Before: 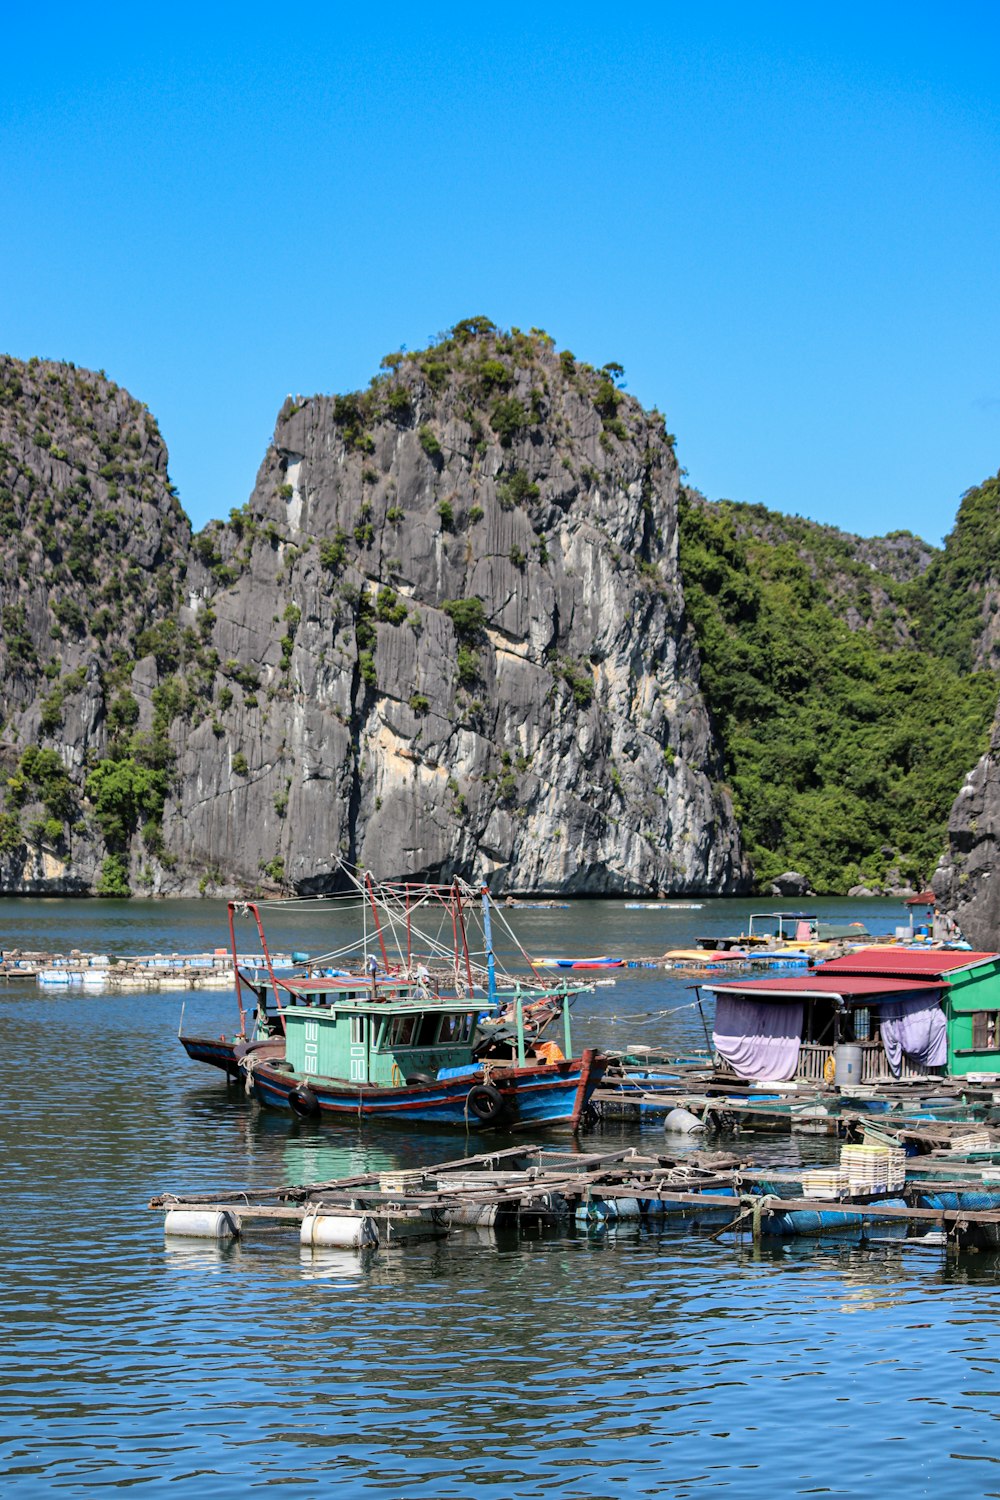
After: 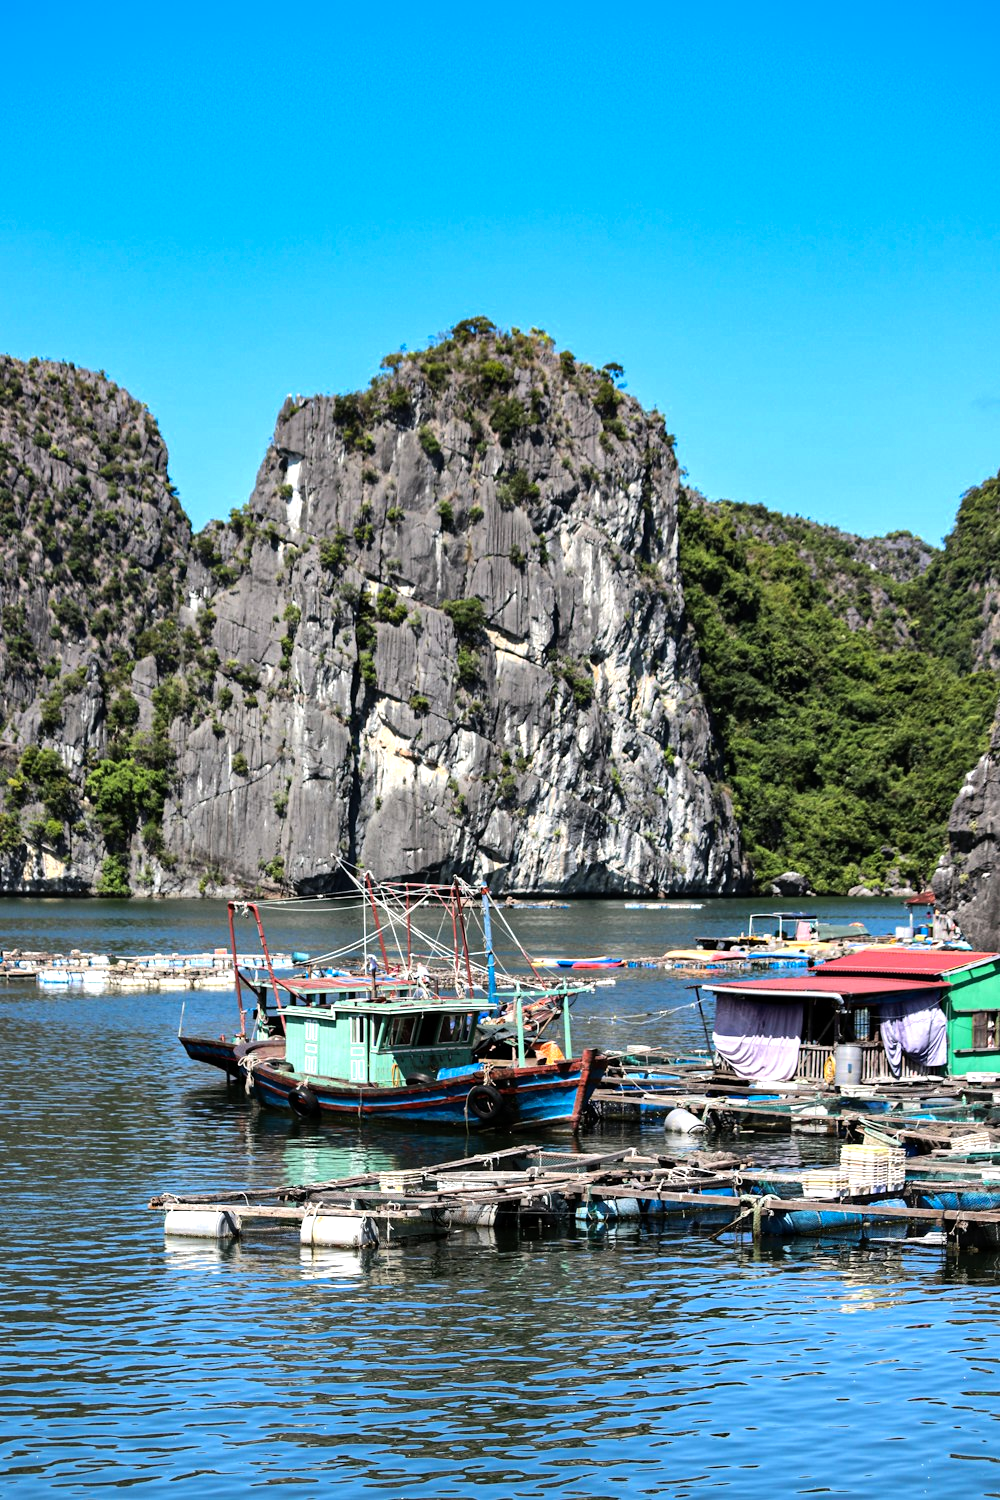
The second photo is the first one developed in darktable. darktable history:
color zones: curves: ch0 [(0, 0.5) (0.143, 0.5) (0.286, 0.5) (0.429, 0.5) (0.62, 0.489) (0.714, 0.445) (0.844, 0.496) (1, 0.5)]; ch1 [(0, 0.5) (0.143, 0.5) (0.286, 0.5) (0.429, 0.5) (0.571, 0.5) (0.714, 0.523) (0.857, 0.5) (1, 0.5)]
tone equalizer: -8 EV -0.75 EV, -7 EV -0.7 EV, -6 EV -0.6 EV, -5 EV -0.4 EV, -3 EV 0.4 EV, -2 EV 0.6 EV, -1 EV 0.7 EV, +0 EV 0.75 EV, edges refinement/feathering 500, mask exposure compensation -1.57 EV, preserve details no
